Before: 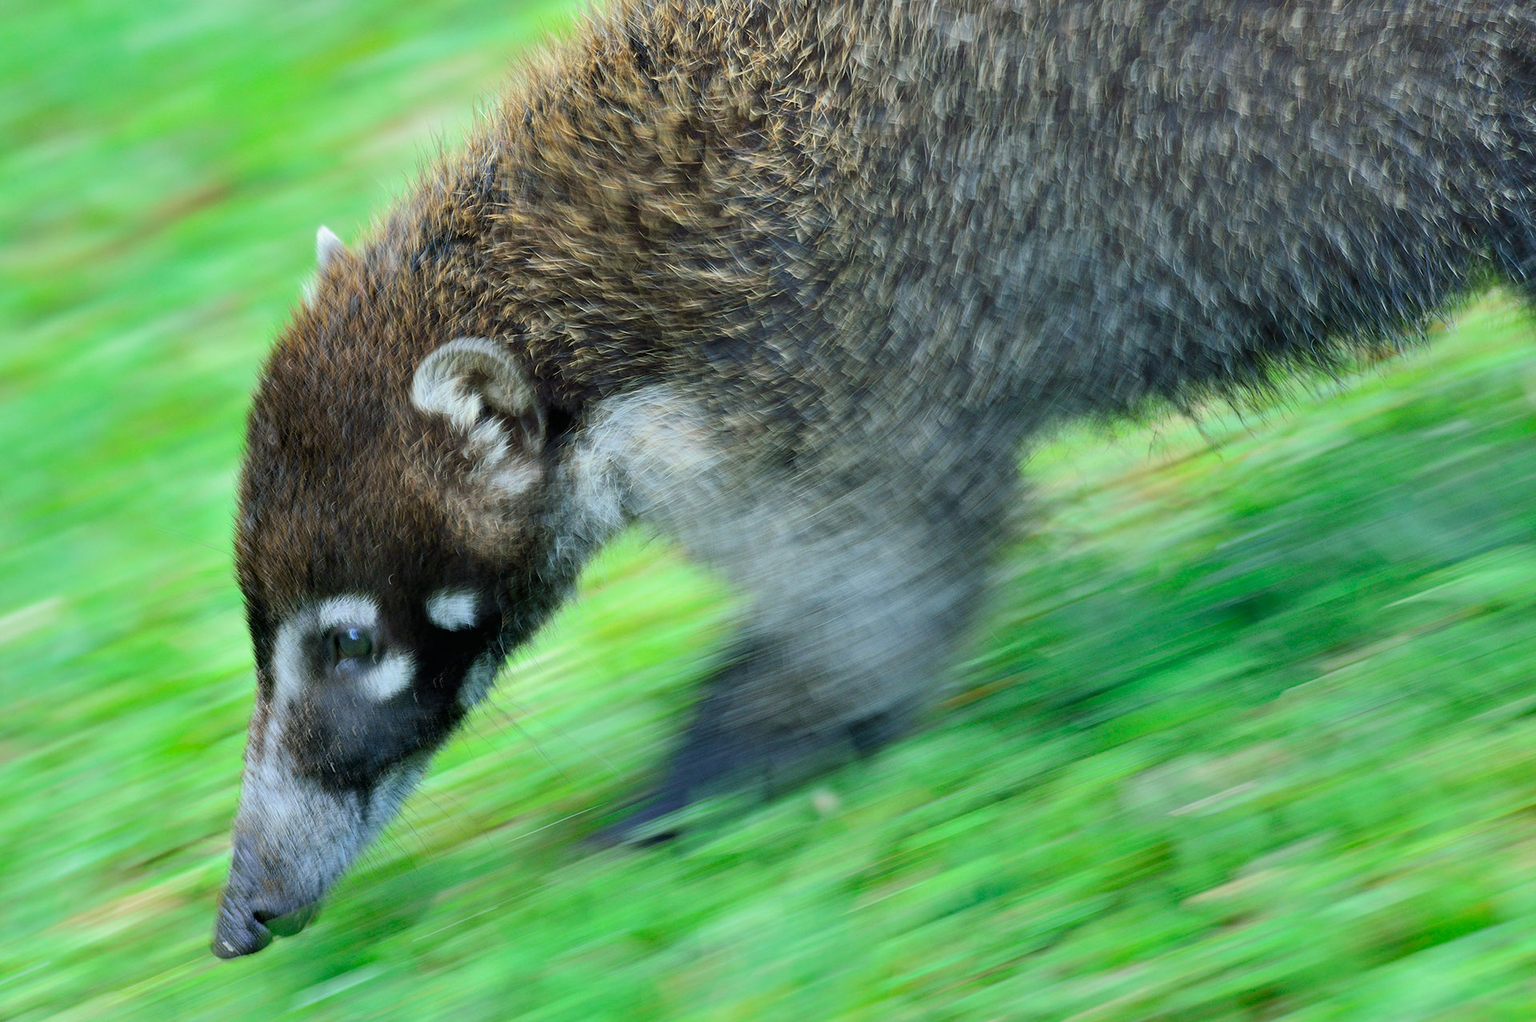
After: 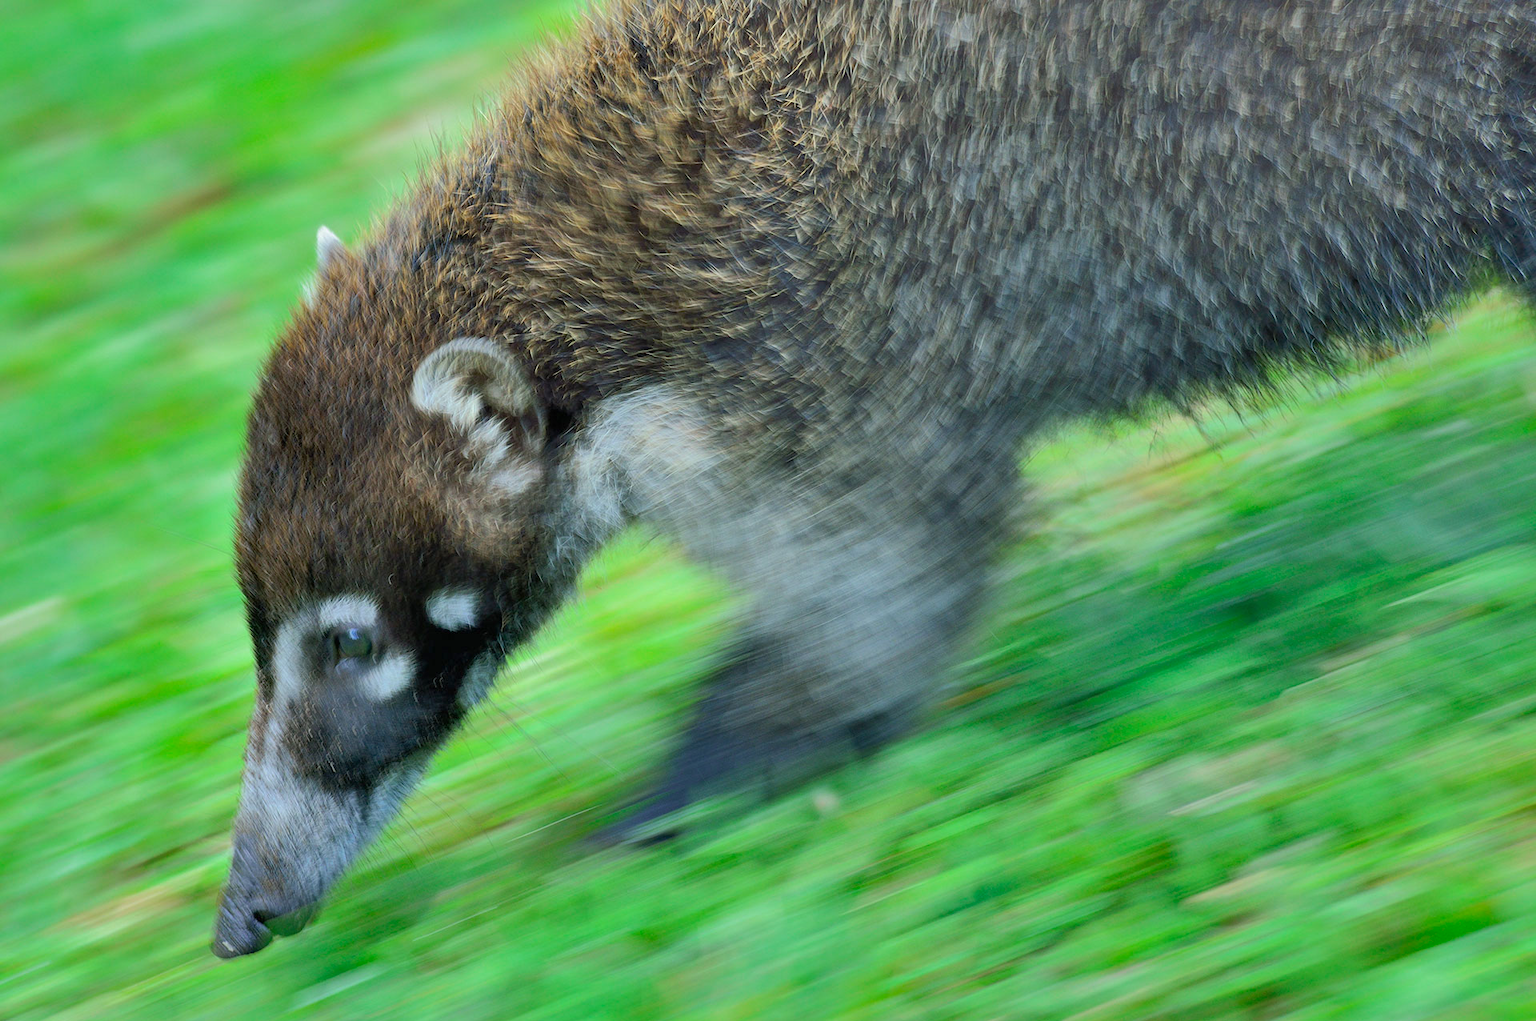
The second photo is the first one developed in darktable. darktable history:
tone equalizer: edges refinement/feathering 500, mask exposure compensation -1.57 EV, preserve details no
shadows and highlights: on, module defaults
